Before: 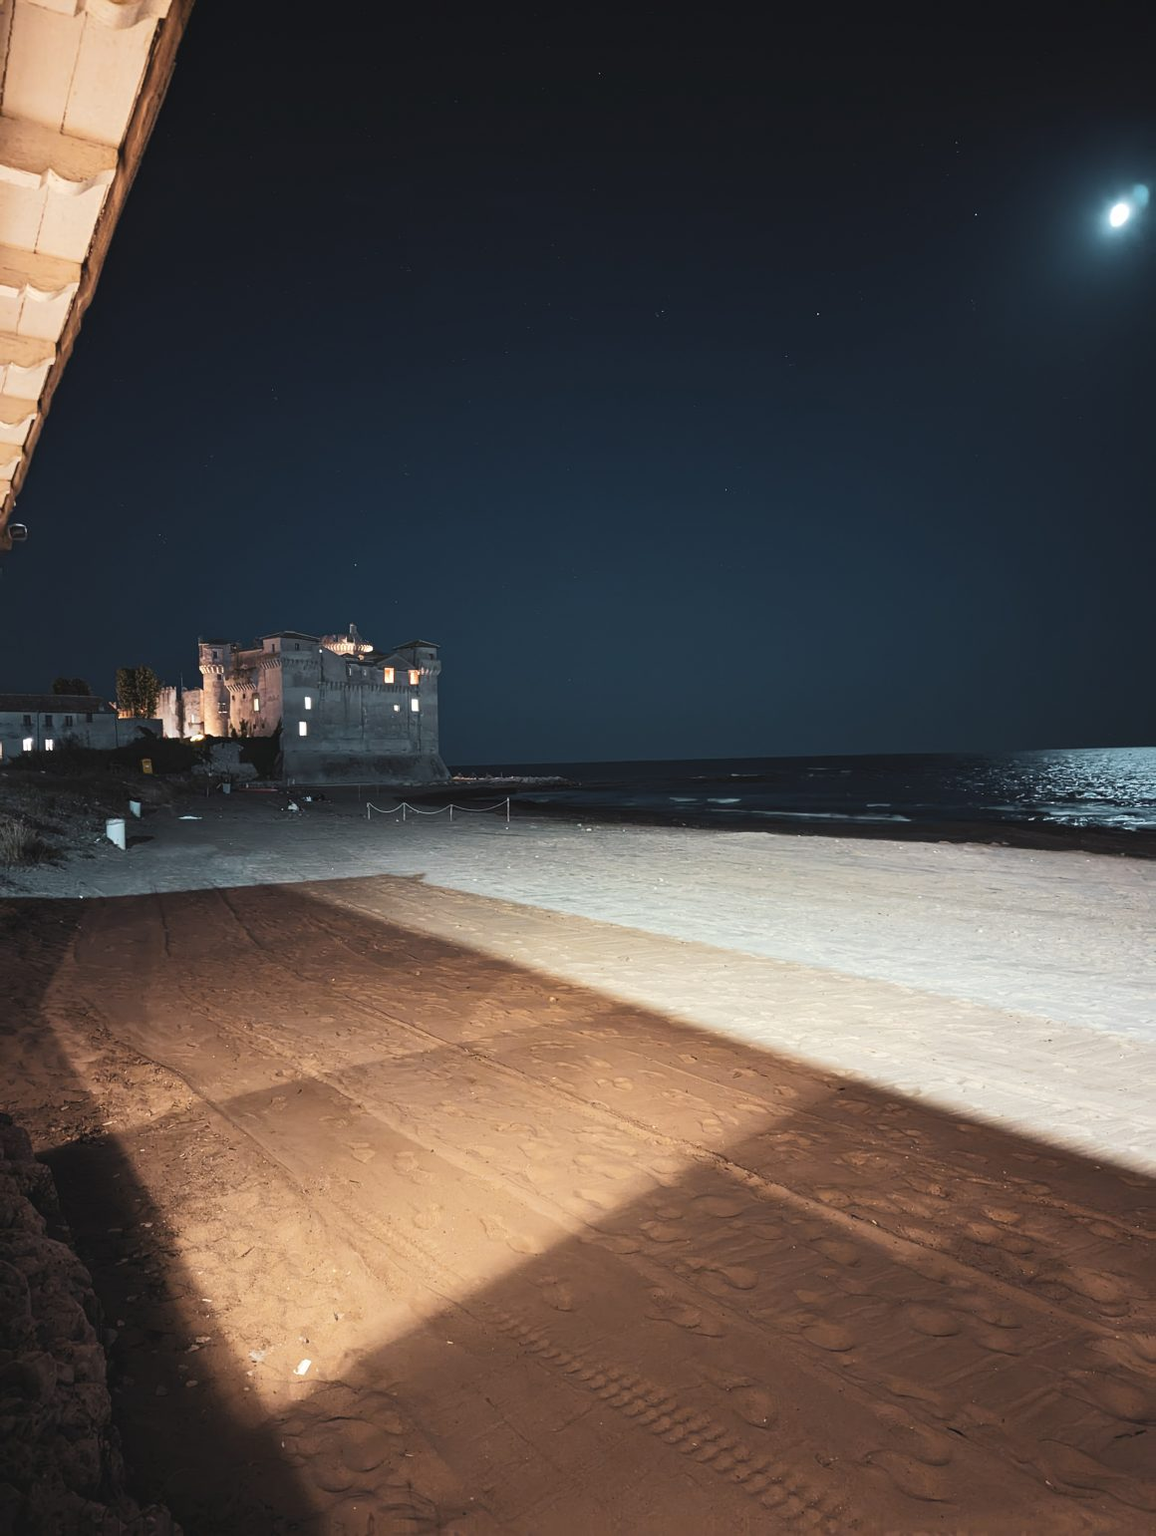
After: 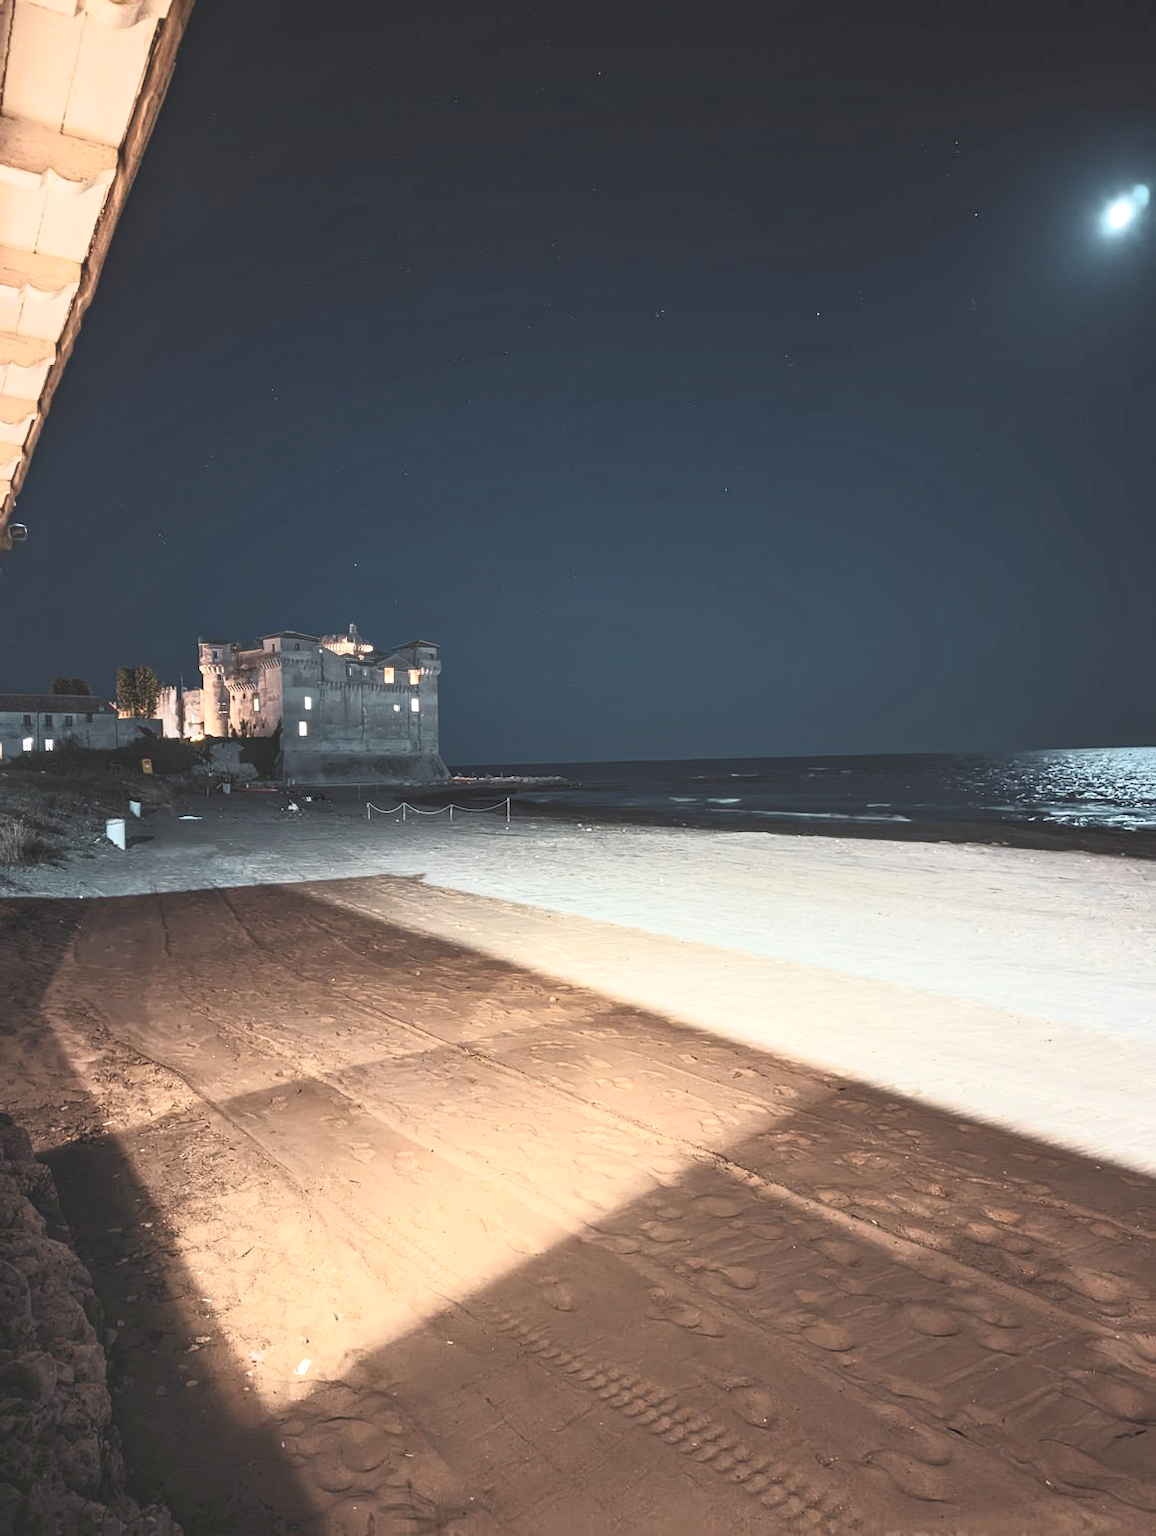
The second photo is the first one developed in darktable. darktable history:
tone equalizer: -8 EV 0.287 EV, -7 EV 0.434 EV, -6 EV 0.417 EV, -5 EV 0.214 EV, -3 EV -0.272 EV, -2 EV -0.421 EV, -1 EV -0.429 EV, +0 EV -0.225 EV
contrast brightness saturation: contrast 0.37, brightness 0.526
local contrast: on, module defaults
